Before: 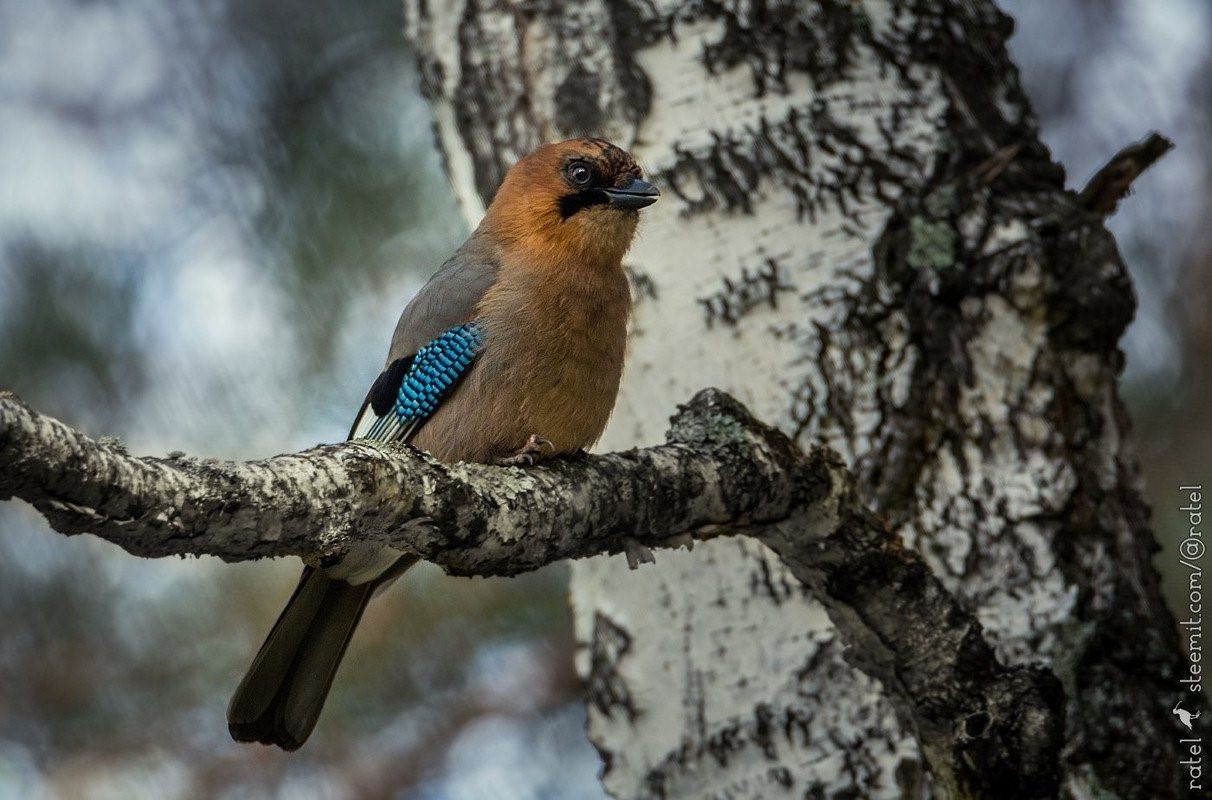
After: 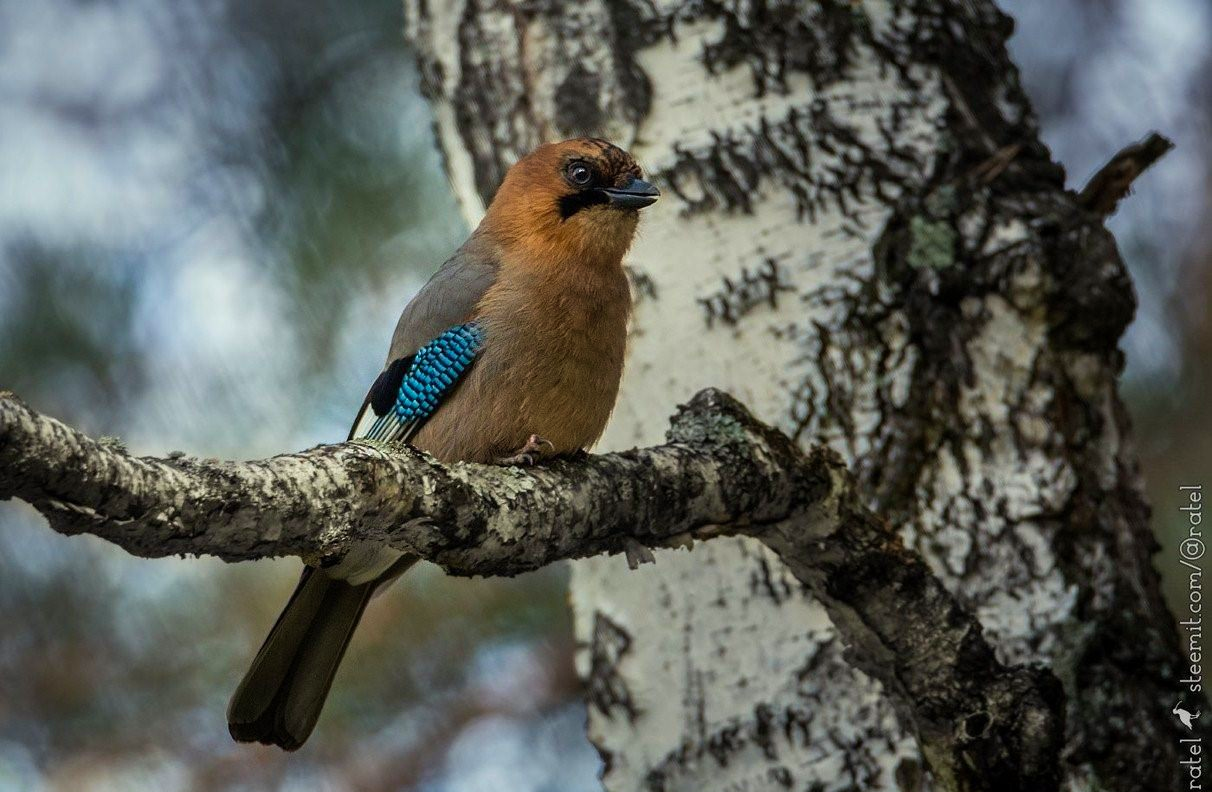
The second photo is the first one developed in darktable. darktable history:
velvia: on, module defaults
crop: bottom 0.071%
